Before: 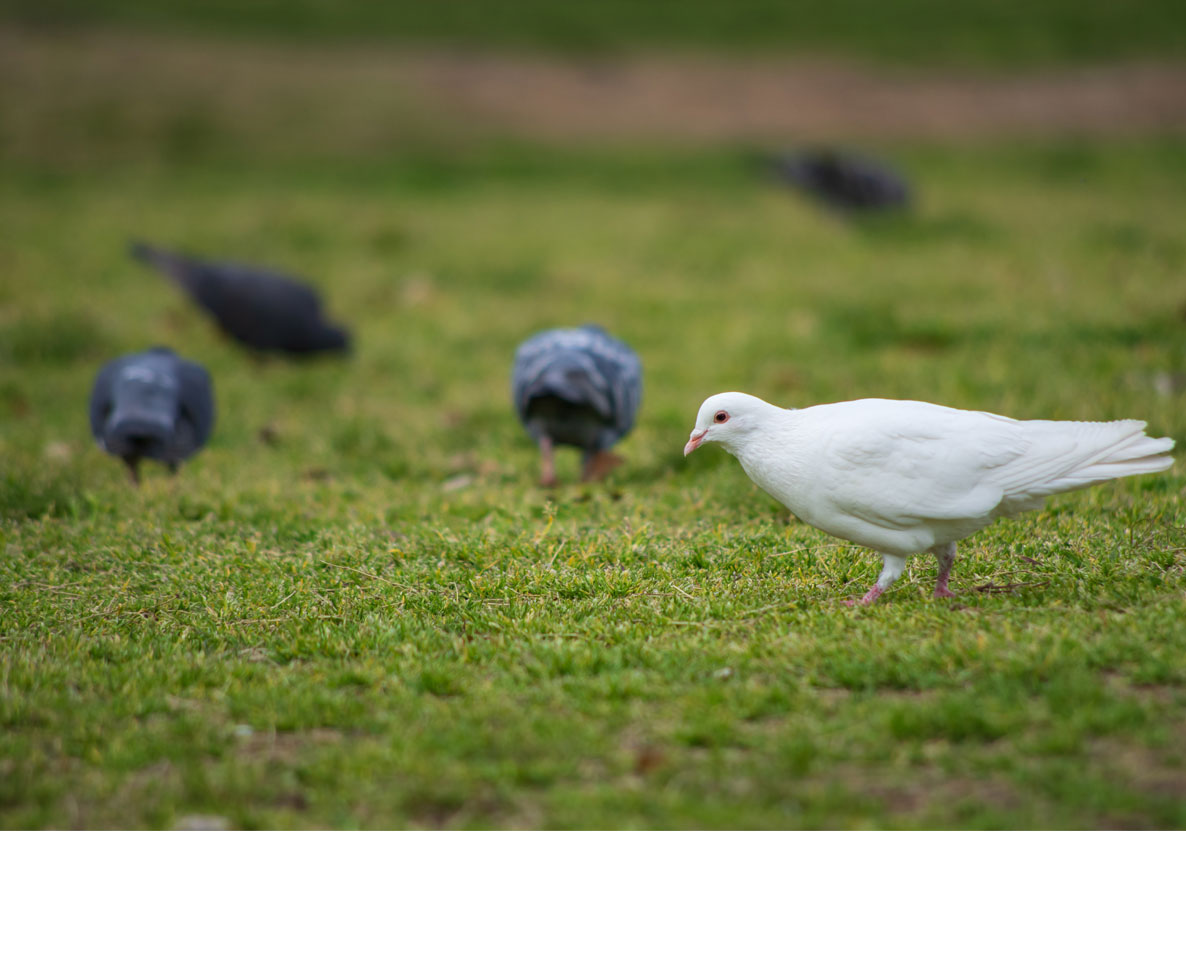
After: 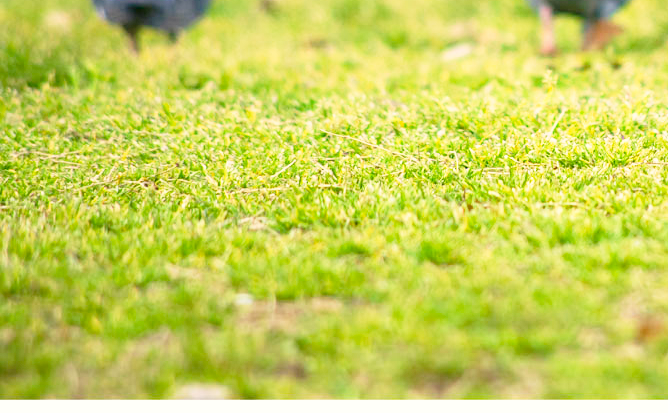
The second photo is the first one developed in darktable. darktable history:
crop: top 44.483%, right 43.593%, bottom 12.892%
tone equalizer: -7 EV 0.18 EV, -6 EV 0.12 EV, -5 EV 0.08 EV, -4 EV 0.04 EV, -2 EV -0.02 EV, -1 EV -0.04 EV, +0 EV -0.06 EV, luminance estimator HSV value / RGB max
base curve: curves: ch0 [(0, 0) (0.012, 0.01) (0.073, 0.168) (0.31, 0.711) (0.645, 0.957) (1, 1)], preserve colors none
contrast equalizer: y [[0.439, 0.44, 0.442, 0.457, 0.493, 0.498], [0.5 ×6], [0.5 ×6], [0 ×6], [0 ×6]]
exposure: black level correction 0, exposure 0.7 EV, compensate exposure bias true, compensate highlight preservation false
color correction: highlights a* 4.02, highlights b* 4.98, shadows a* -7.55, shadows b* 4.98
